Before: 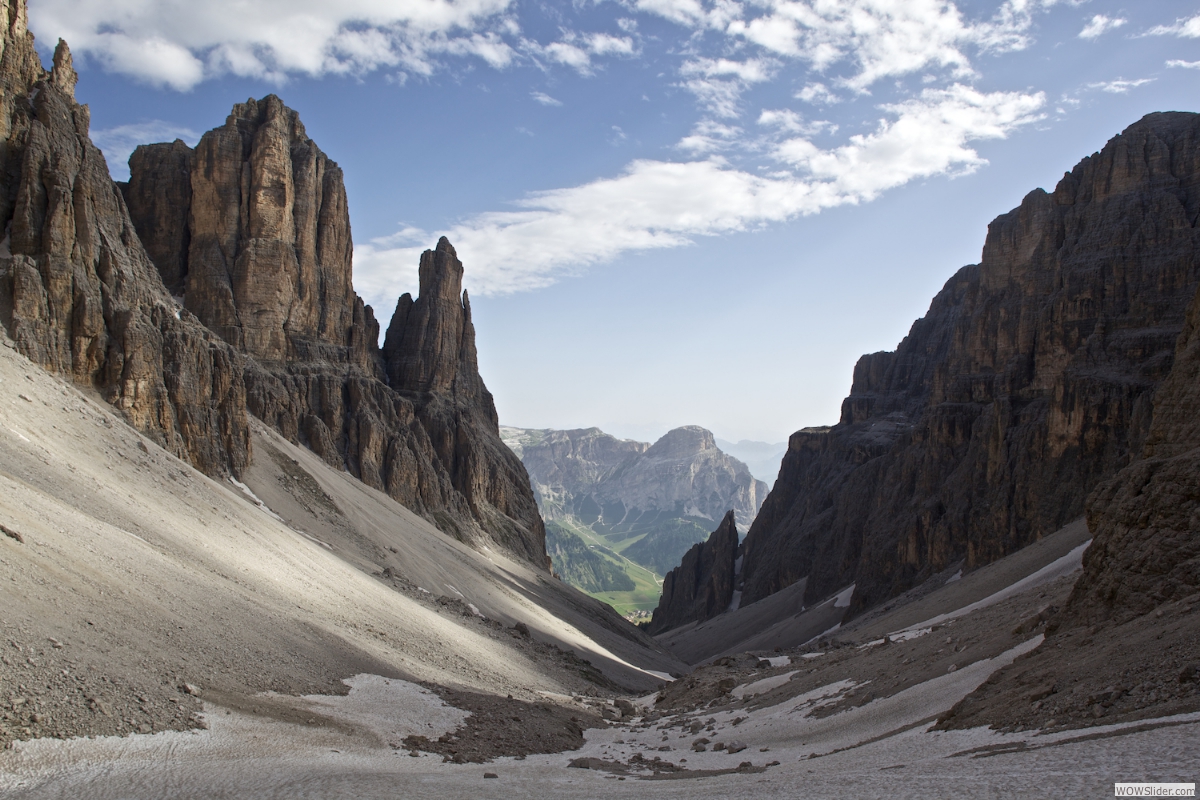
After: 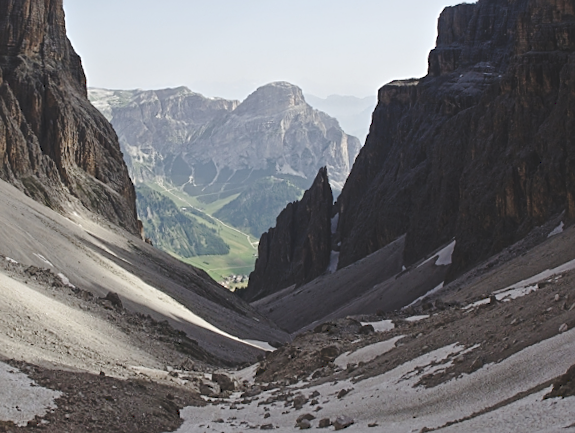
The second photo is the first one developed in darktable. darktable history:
crop: left 34.479%, top 38.822%, right 13.718%, bottom 5.172%
sharpen: on, module defaults
tone curve: curves: ch0 [(0, 0) (0.003, 0.139) (0.011, 0.14) (0.025, 0.138) (0.044, 0.14) (0.069, 0.149) (0.1, 0.161) (0.136, 0.179) (0.177, 0.203) (0.224, 0.245) (0.277, 0.302) (0.335, 0.382) (0.399, 0.461) (0.468, 0.546) (0.543, 0.614) (0.623, 0.687) (0.709, 0.758) (0.801, 0.84) (0.898, 0.912) (1, 1)], preserve colors none
rotate and perspective: rotation -1.68°, lens shift (vertical) -0.146, crop left 0.049, crop right 0.912, crop top 0.032, crop bottom 0.96
